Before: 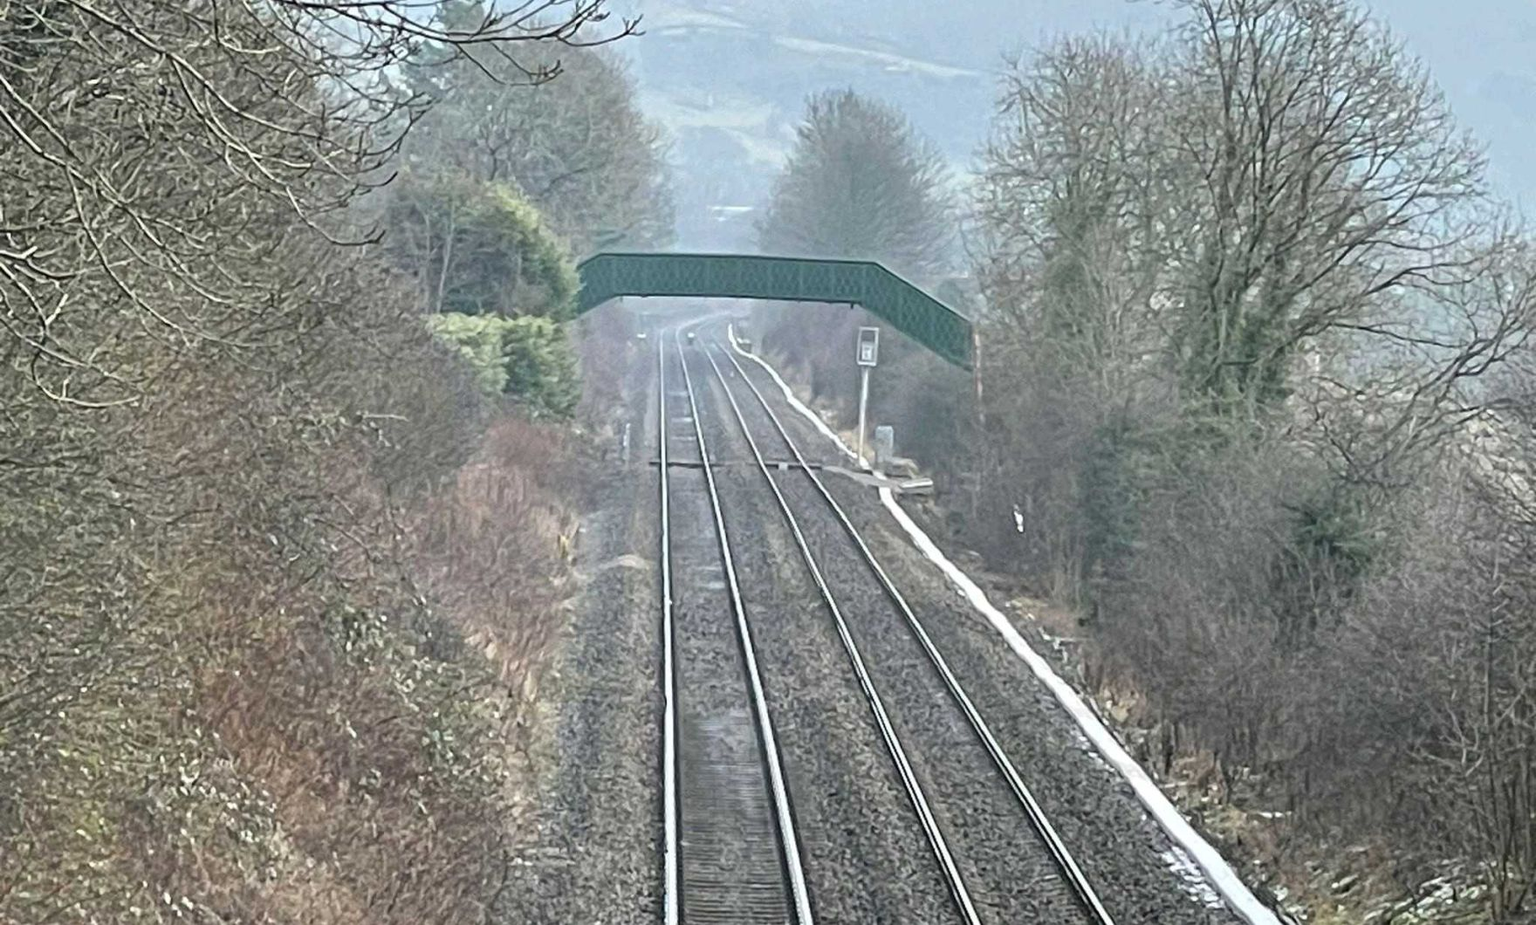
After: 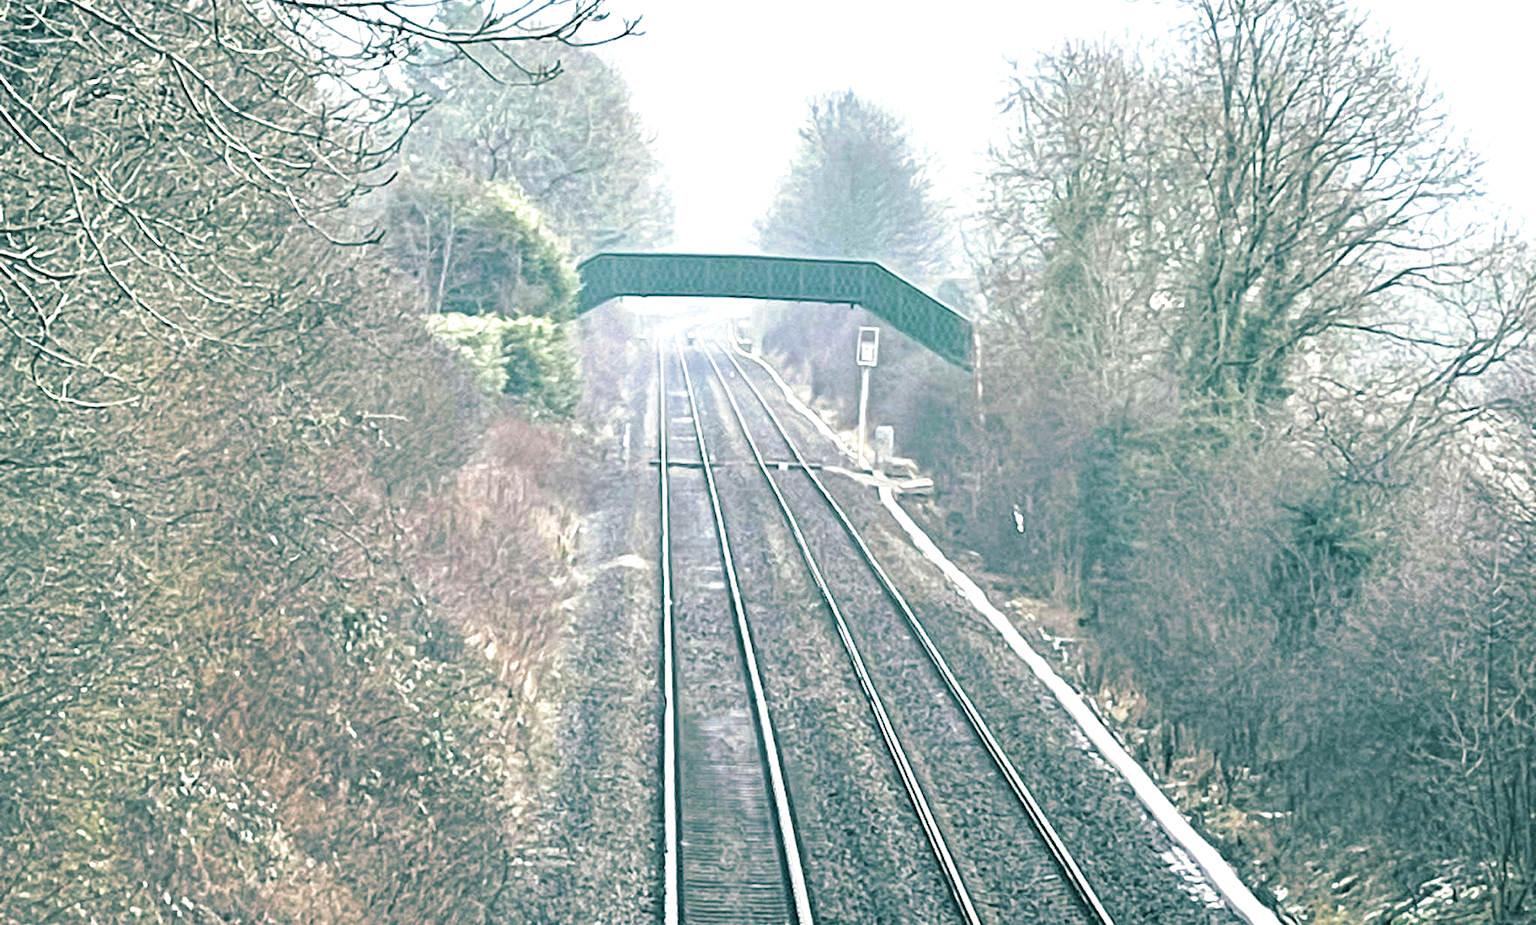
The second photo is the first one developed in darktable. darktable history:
split-toning: shadows › hue 186.43°, highlights › hue 49.29°, compress 30.29%
graduated density: rotation -180°, offset 27.42
exposure: black level correction 0, exposure 1 EV, compensate exposure bias true, compensate highlight preservation false
